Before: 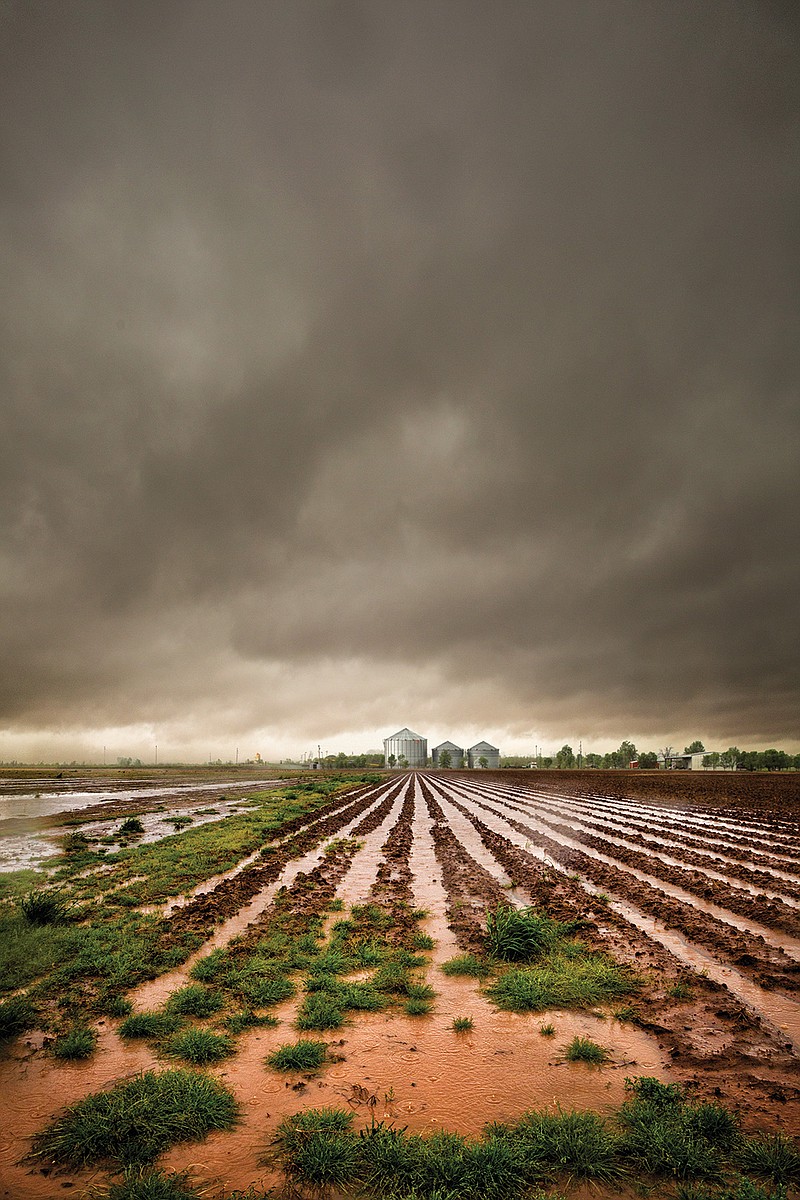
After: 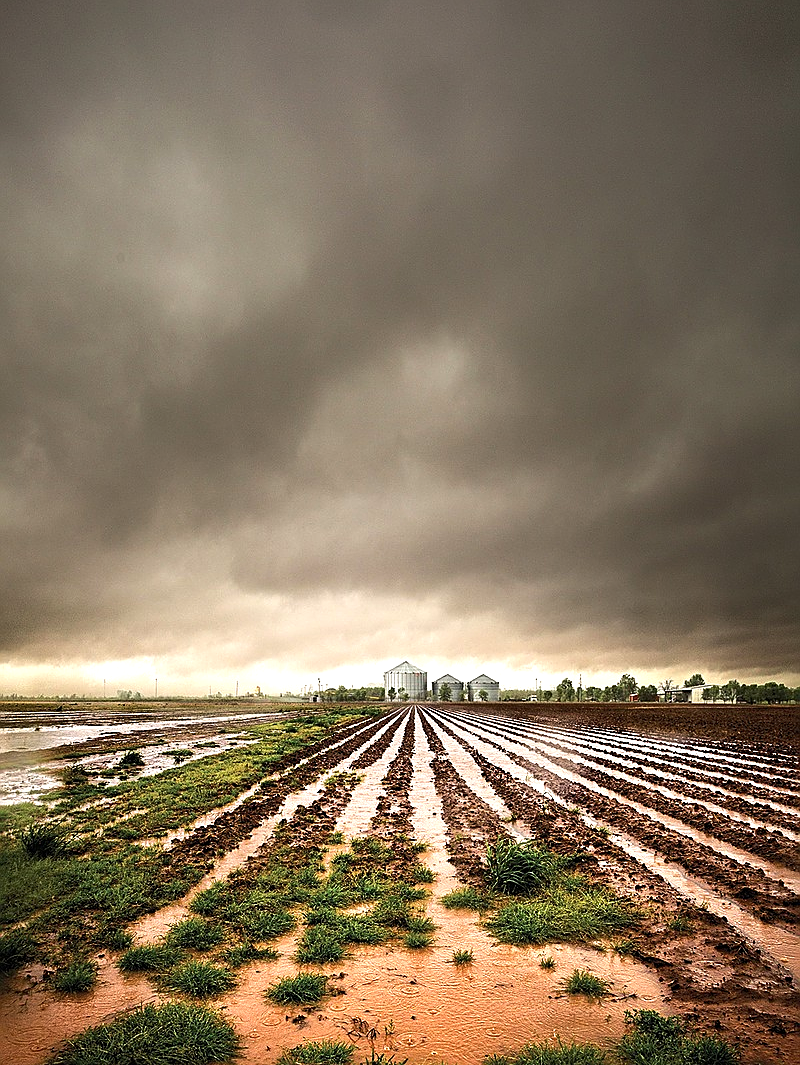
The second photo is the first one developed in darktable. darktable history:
tone equalizer: -8 EV 0.001 EV, -7 EV -0.002 EV, -6 EV 0.002 EV, -5 EV -0.03 EV, -4 EV -0.116 EV, -3 EV -0.169 EV, -2 EV 0.24 EV, -1 EV 0.702 EV, +0 EV 0.493 EV
crop and rotate: top 5.609%, bottom 5.609%
sharpen: on, module defaults
